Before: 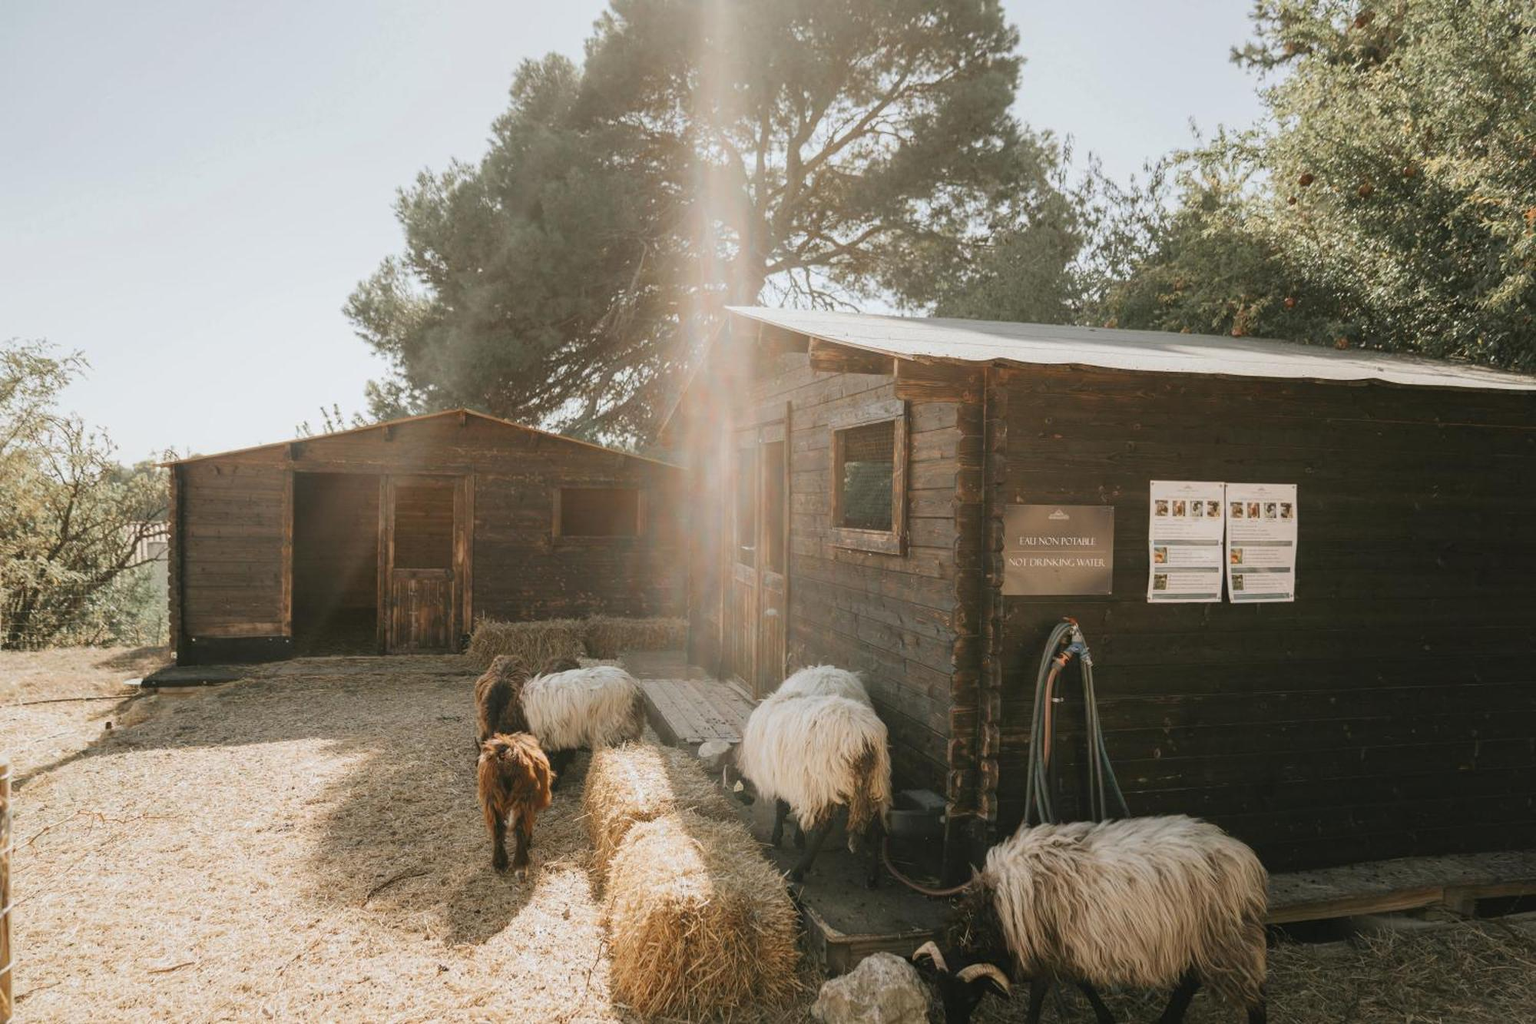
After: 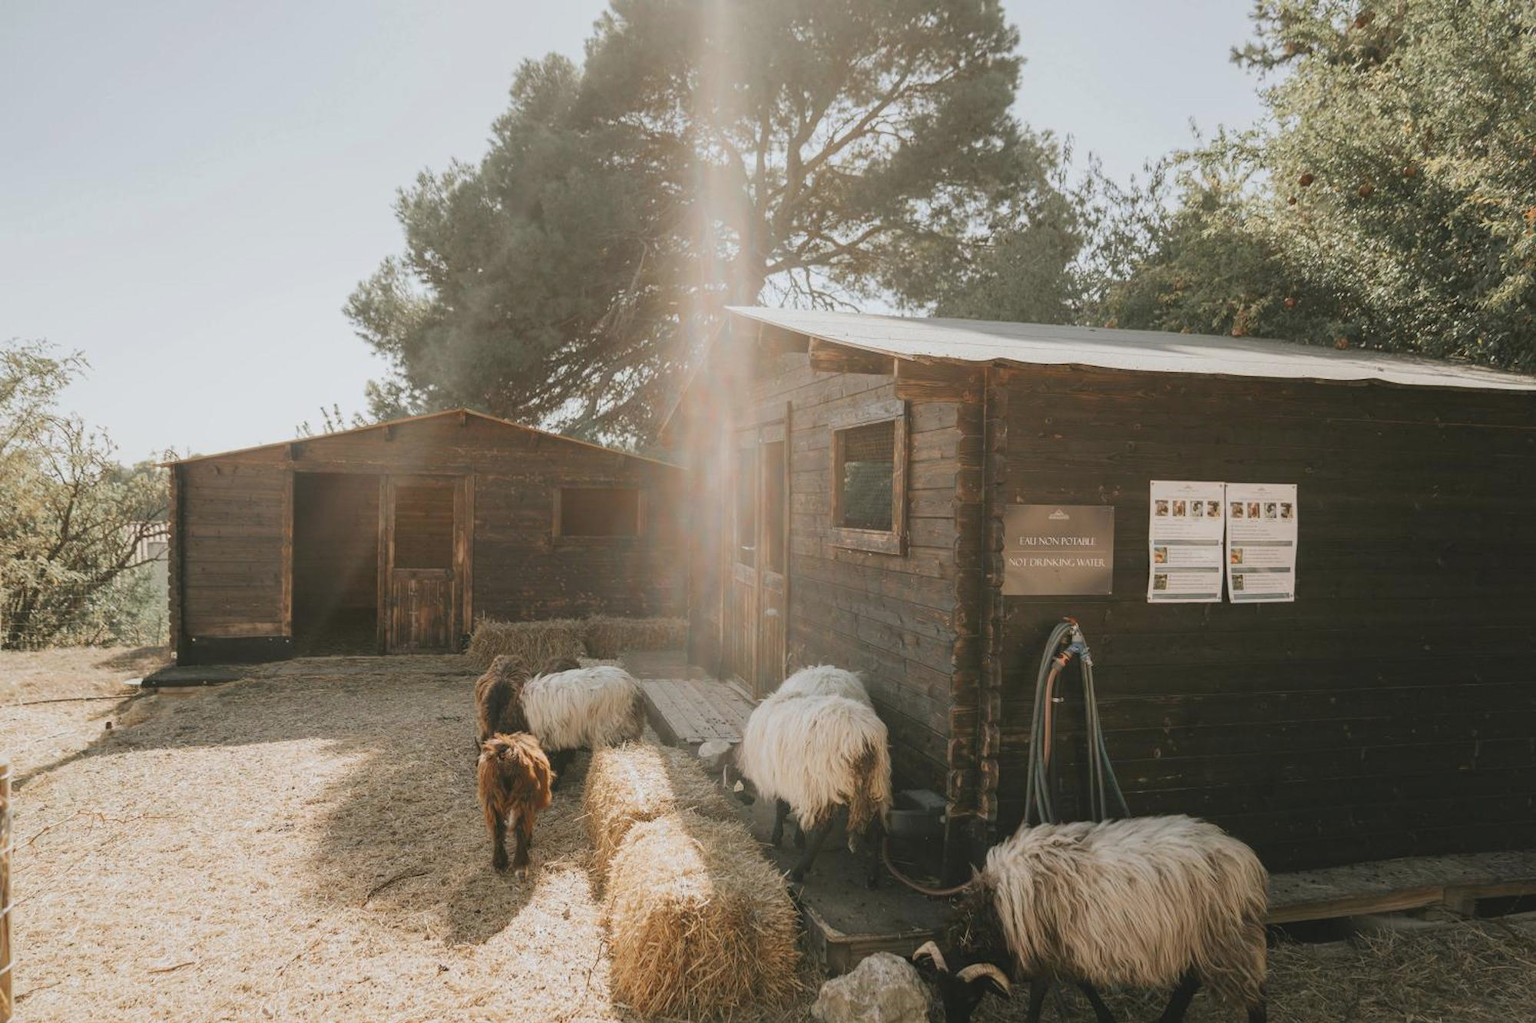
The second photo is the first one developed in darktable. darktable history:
contrast brightness saturation: contrast -0.094, saturation -0.086
